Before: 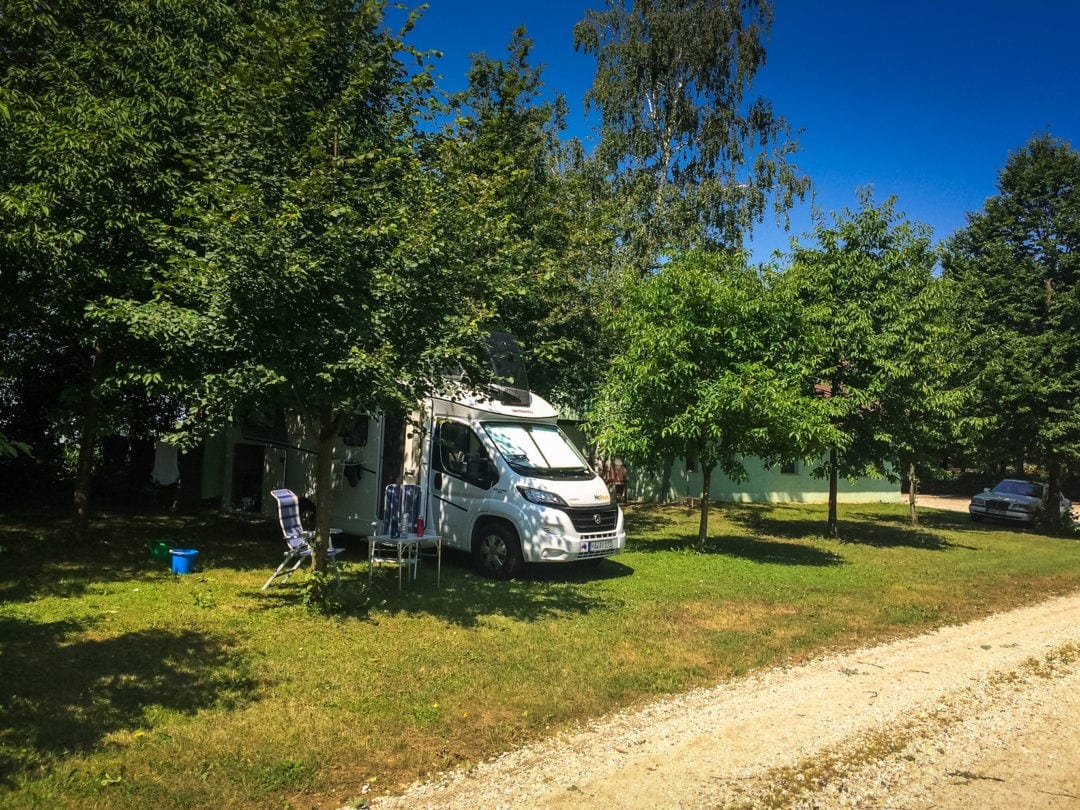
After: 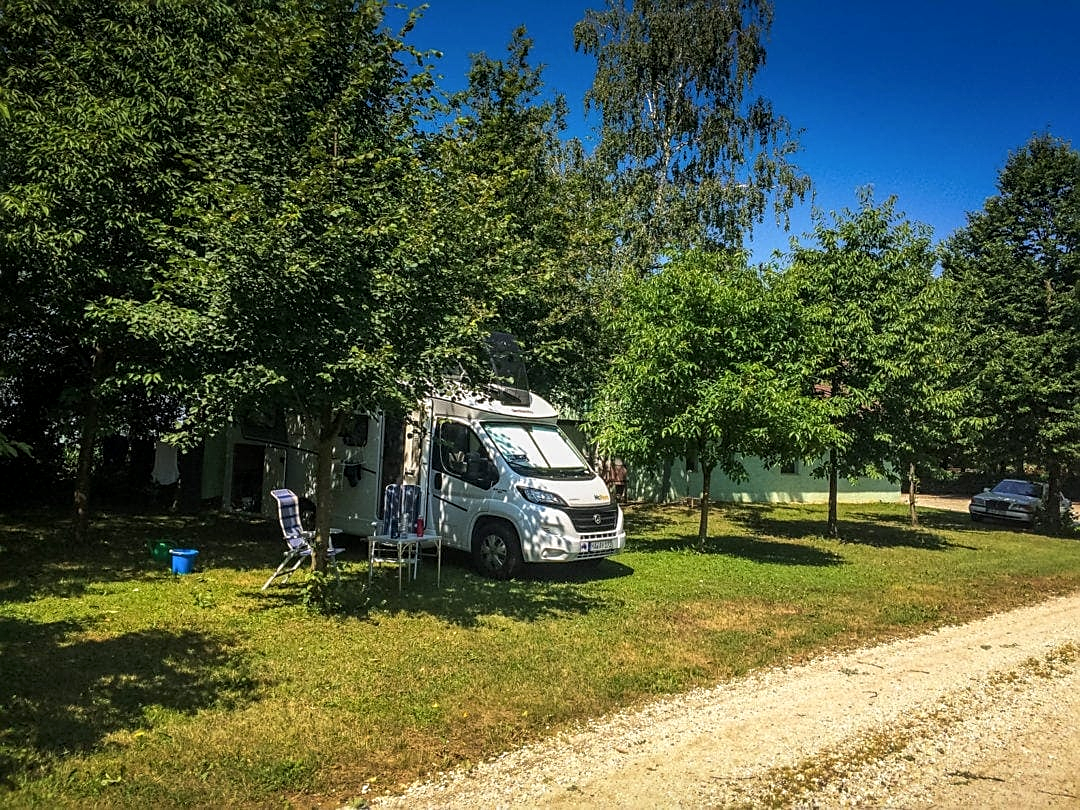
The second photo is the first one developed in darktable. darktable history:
local contrast: on, module defaults
tone equalizer: on, module defaults
color balance rgb: perceptual saturation grading › global saturation 0.658%
sharpen: on, module defaults
